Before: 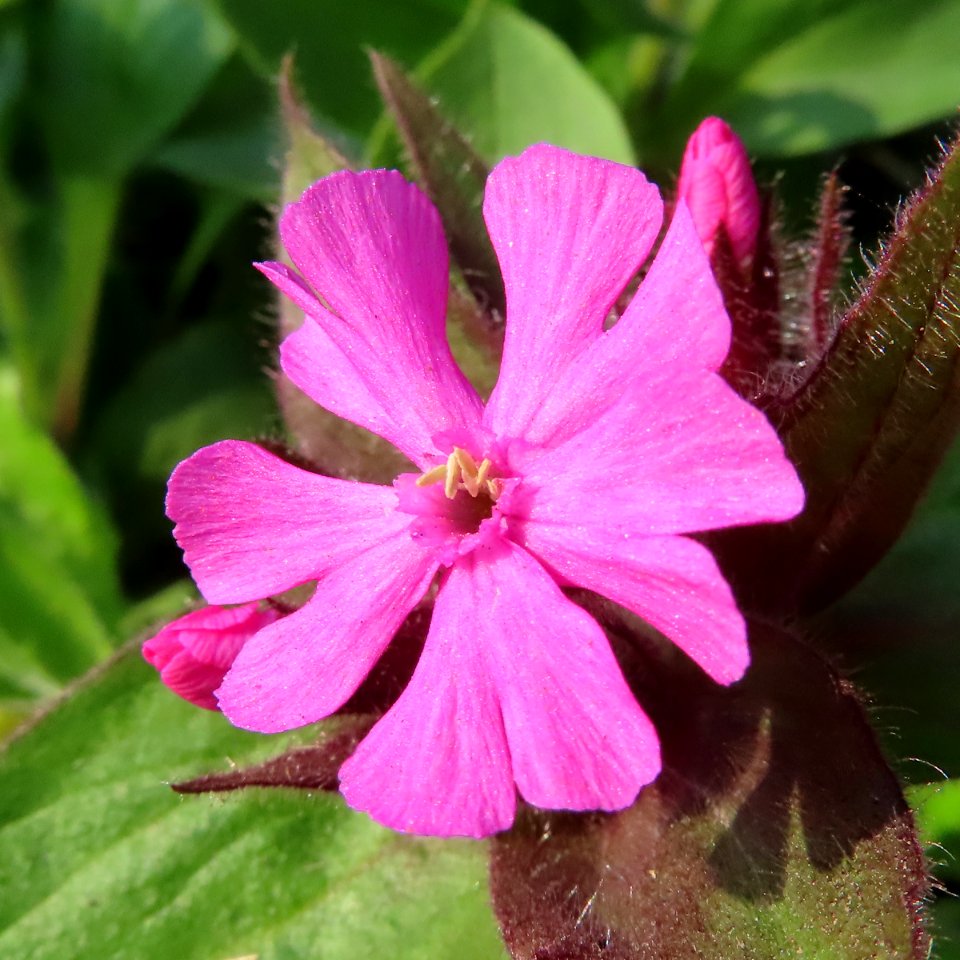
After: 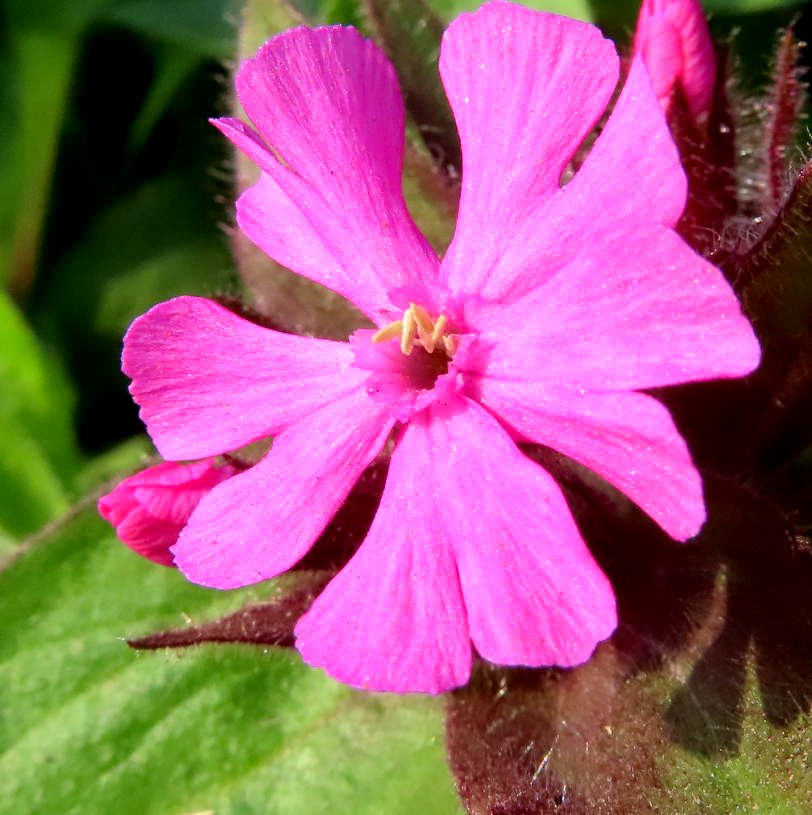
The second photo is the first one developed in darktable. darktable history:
crop and rotate: left 4.686%, top 15.03%, right 10.704%
exposure: black level correction 0.002, exposure 0.148 EV, compensate exposure bias true, compensate highlight preservation false
tone equalizer: edges refinement/feathering 500, mask exposure compensation -1.57 EV, preserve details no
